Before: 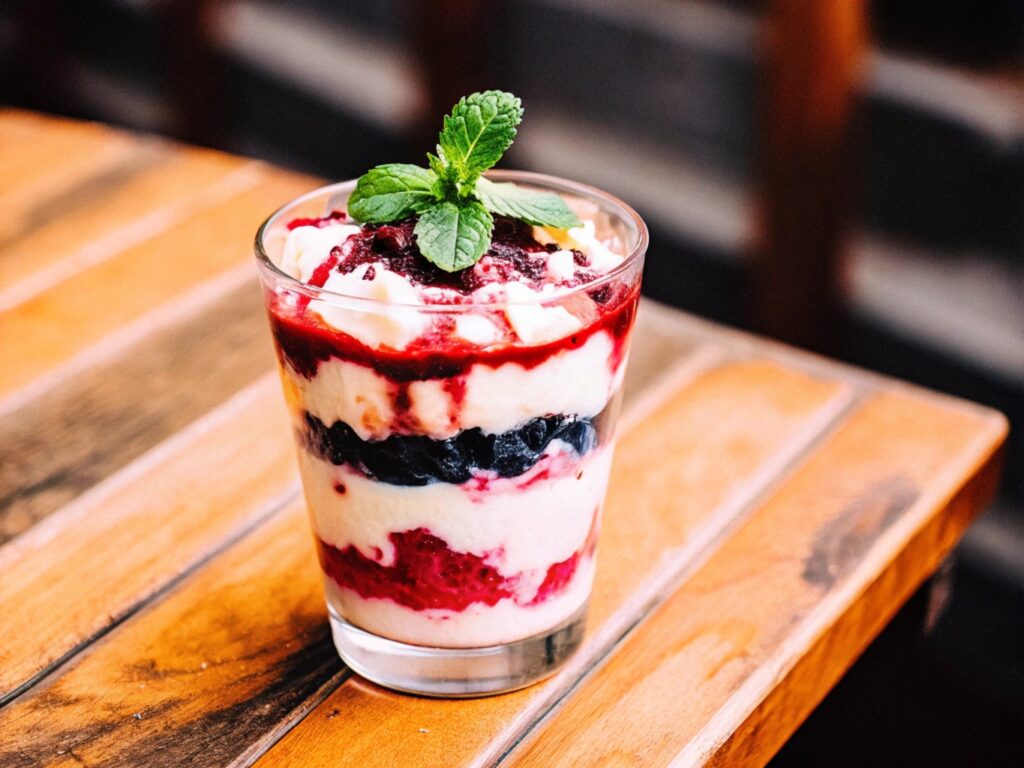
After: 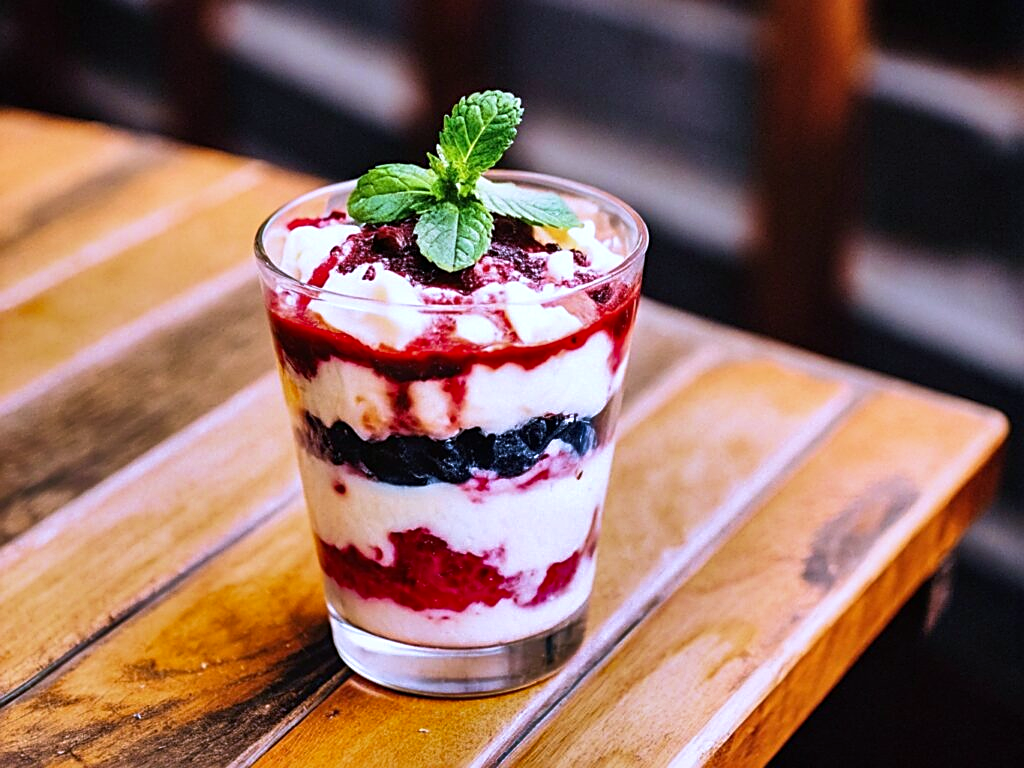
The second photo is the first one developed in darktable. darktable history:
sharpen: on, module defaults
velvia: on, module defaults
shadows and highlights: shadows 20.91, highlights -82.73, soften with gaussian
white balance: red 0.948, green 1.02, blue 1.176
